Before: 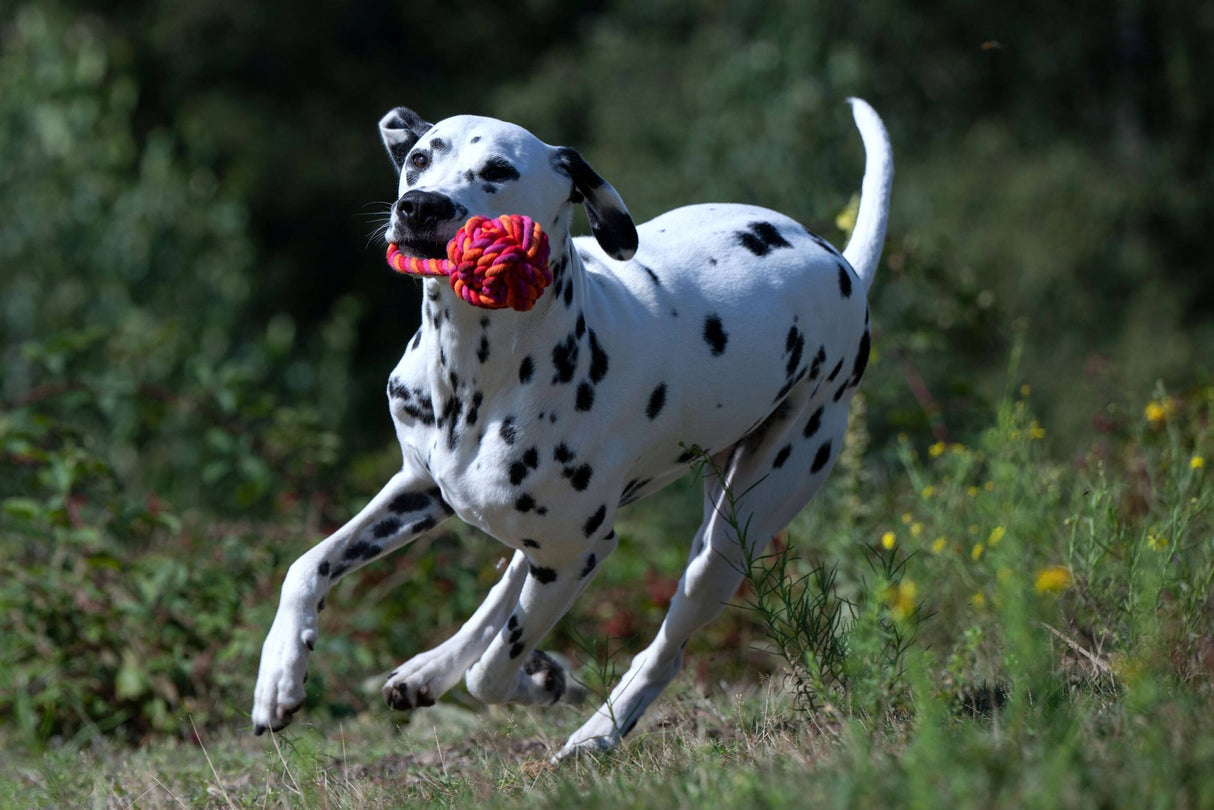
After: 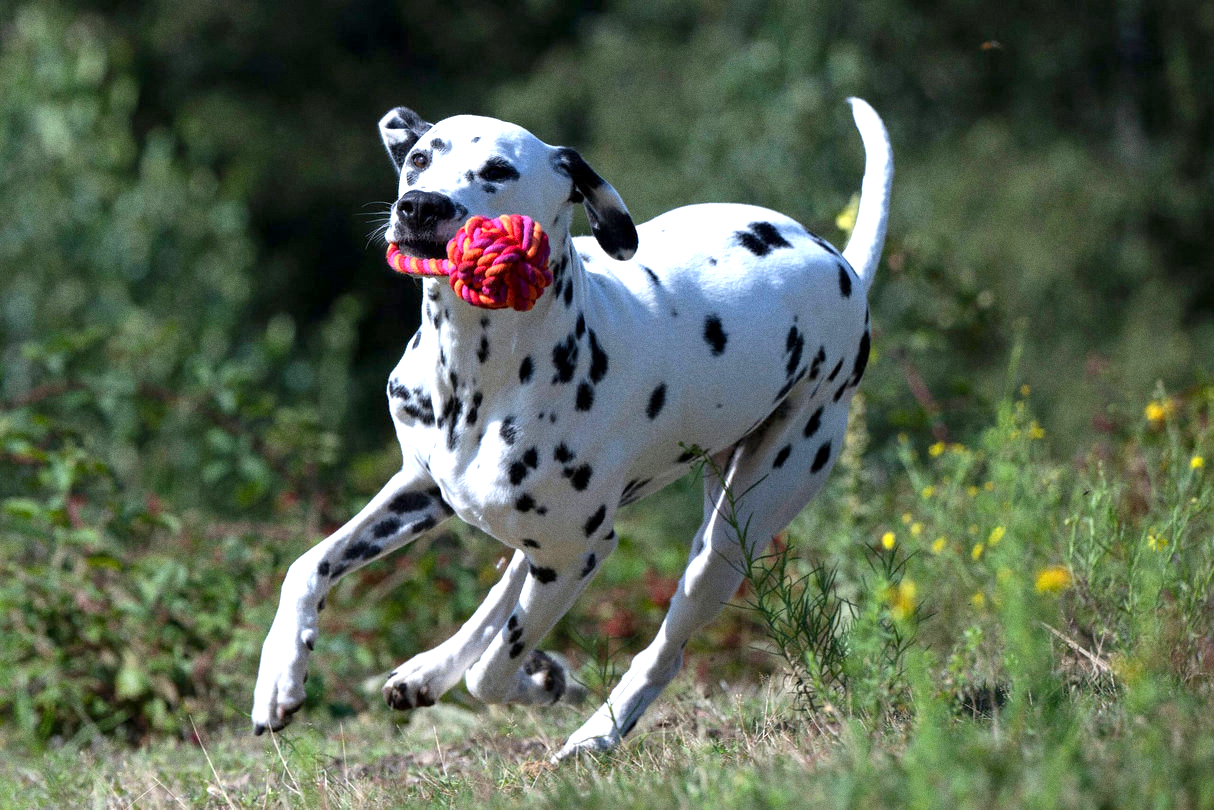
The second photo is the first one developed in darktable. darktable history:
exposure: black level correction 0.001, exposure 0.955 EV, compensate exposure bias true, compensate highlight preservation false
grain: coarseness 0.09 ISO
